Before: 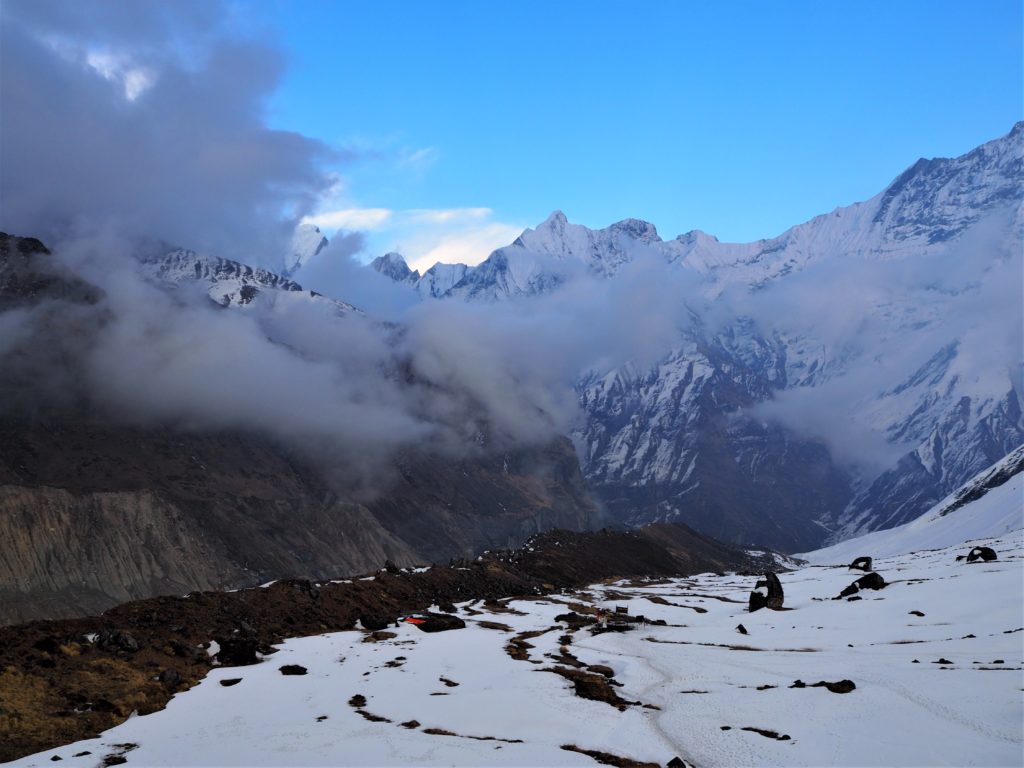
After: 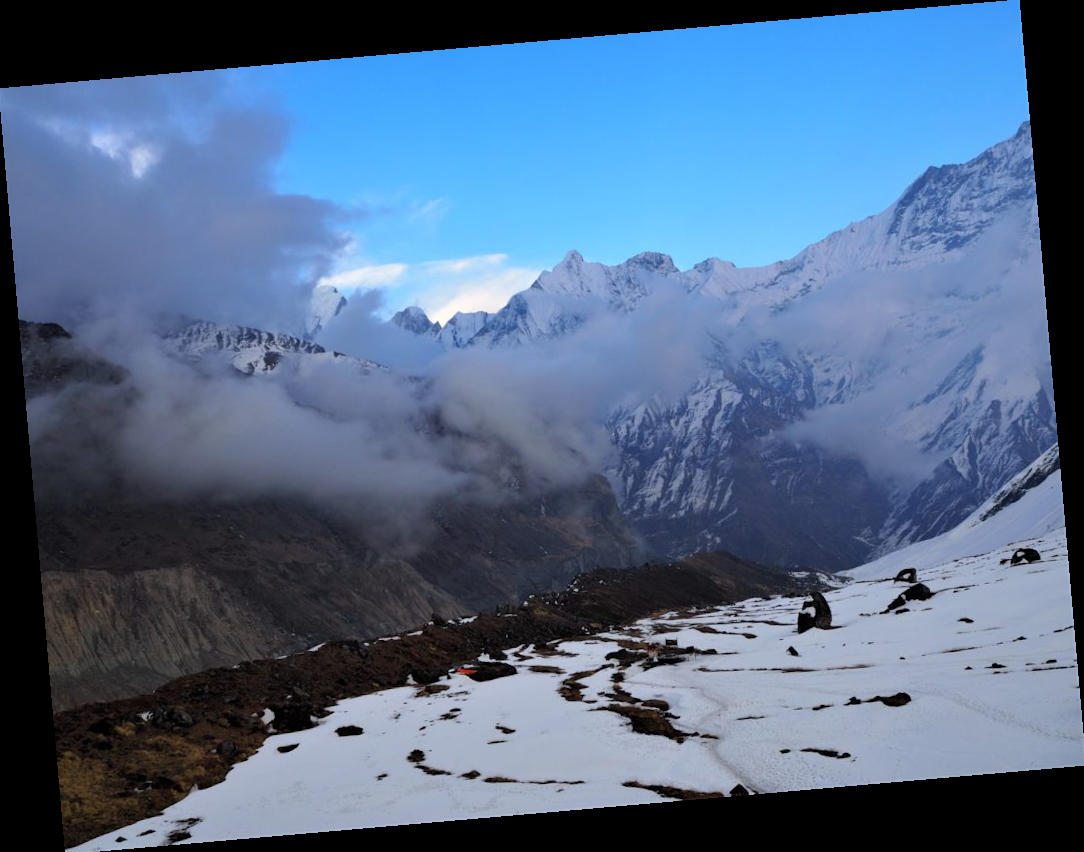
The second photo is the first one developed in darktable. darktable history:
rotate and perspective: rotation -4.98°, automatic cropping off
crop and rotate: left 0.126%
